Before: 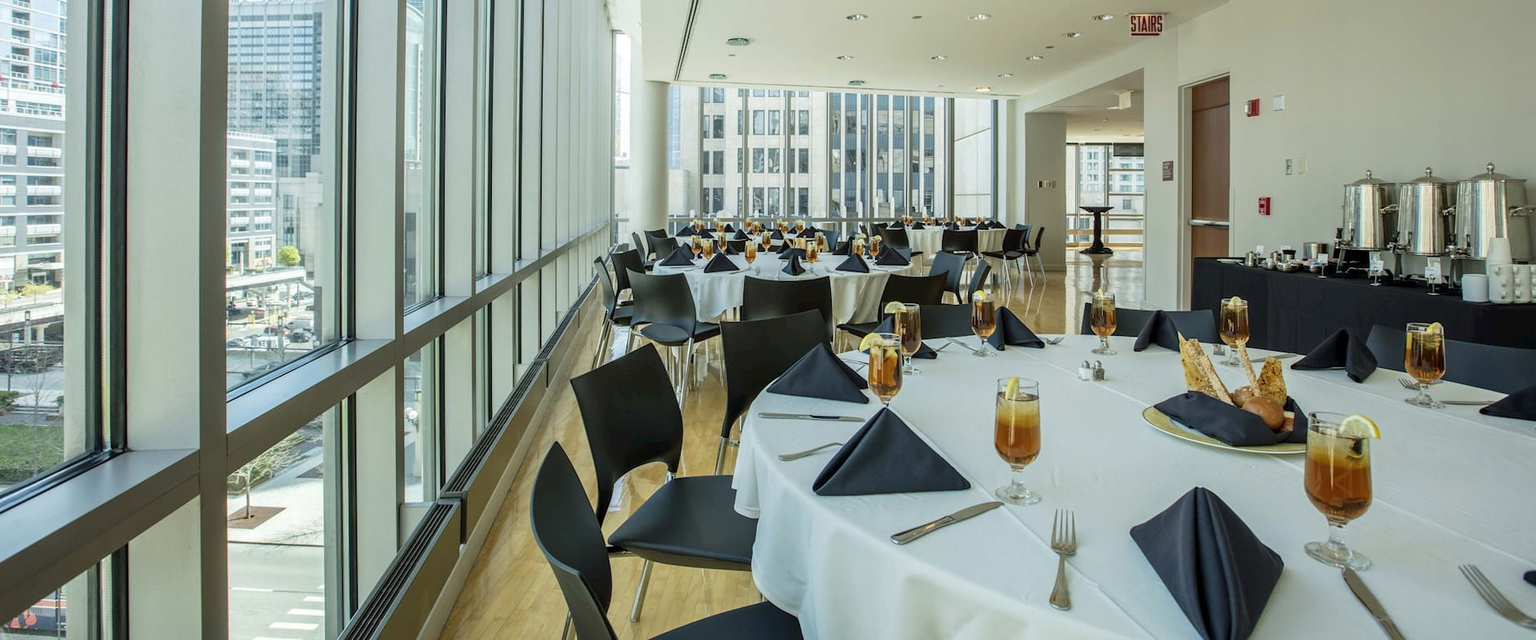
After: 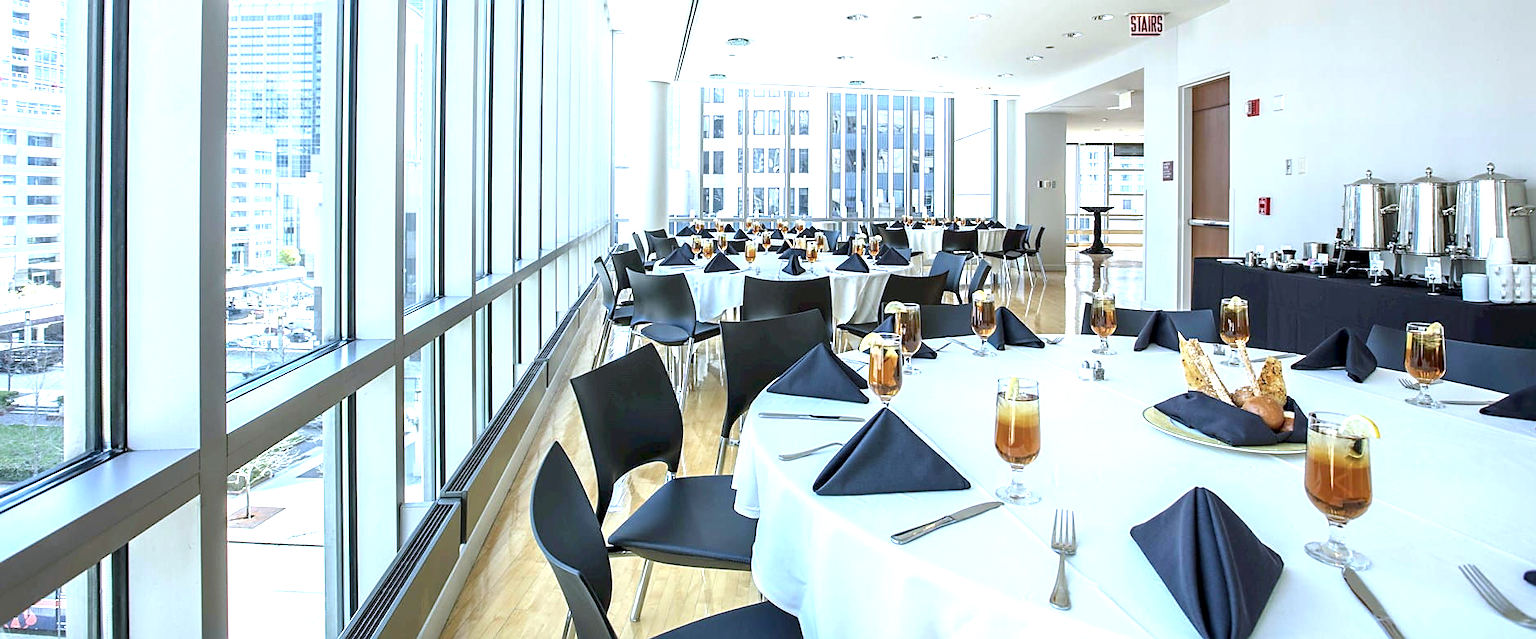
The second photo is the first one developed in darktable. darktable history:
exposure: black level correction 0.001, exposure 1.133 EV, compensate highlight preservation false
sharpen: radius 1.872, amount 0.416, threshold 1.531
color calibration: illuminant as shot in camera, x 0.377, y 0.393, temperature 4180.16 K
